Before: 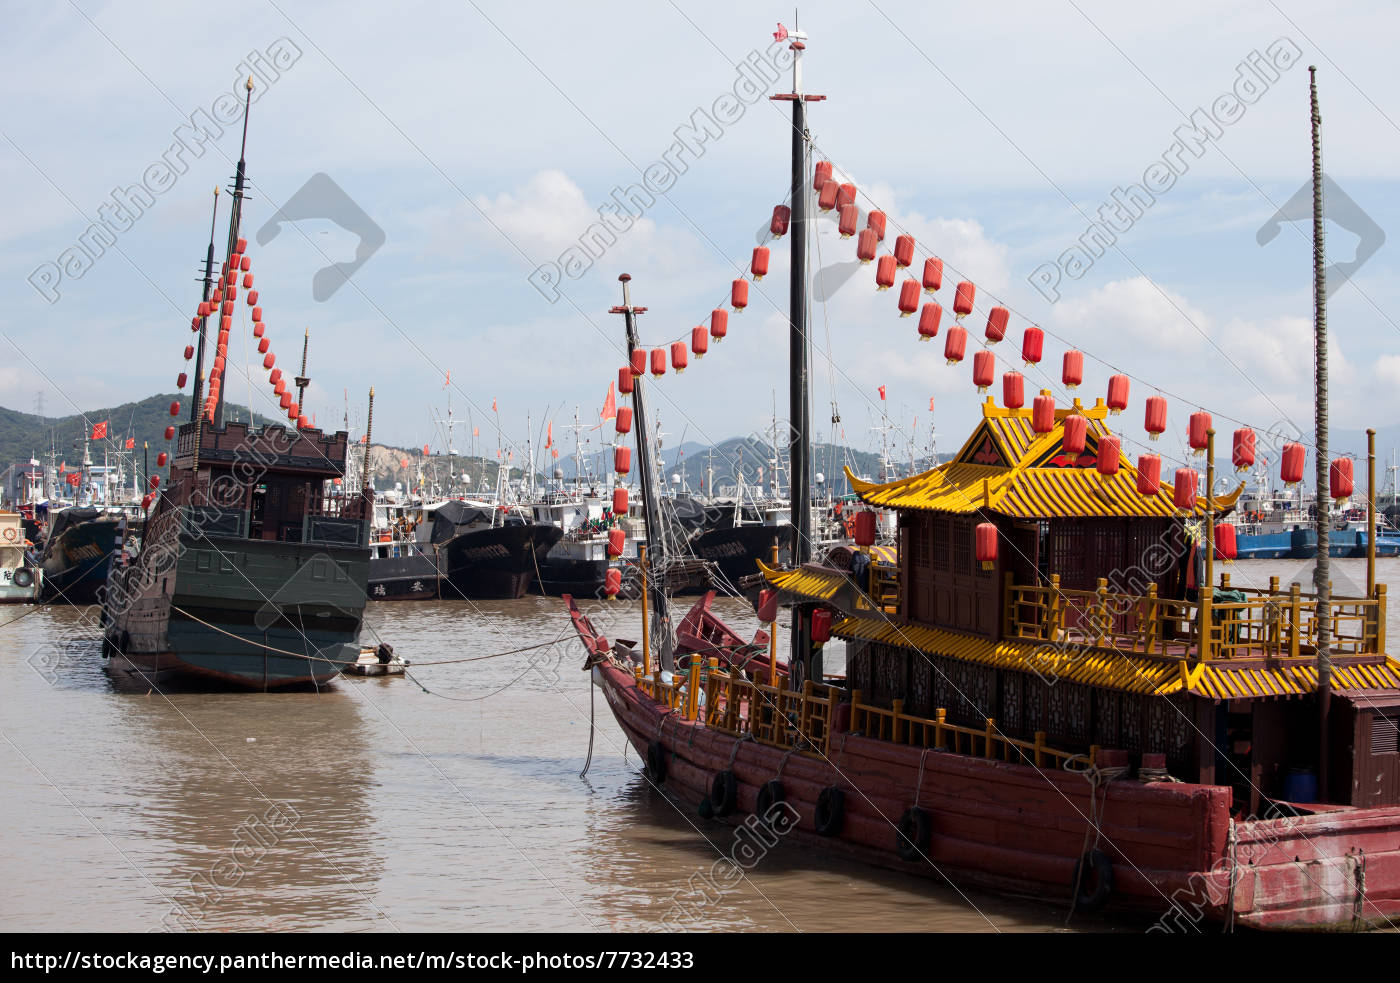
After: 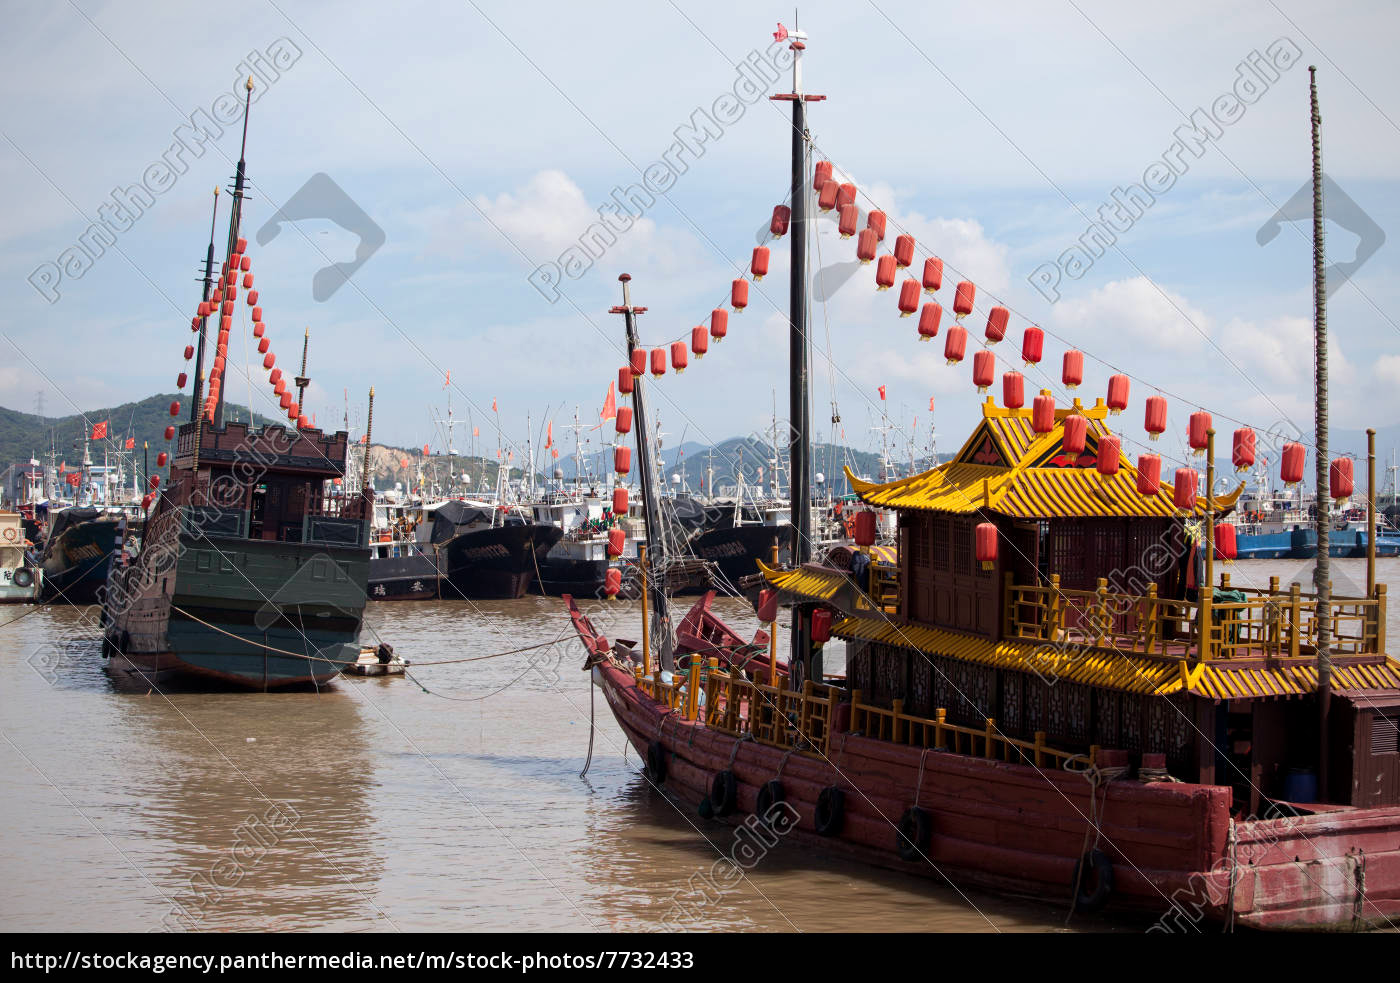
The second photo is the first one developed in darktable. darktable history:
local contrast: mode bilateral grid, contrast 10, coarseness 25, detail 110%, midtone range 0.2
vignetting: fall-off radius 81.94%
velvia: on, module defaults
